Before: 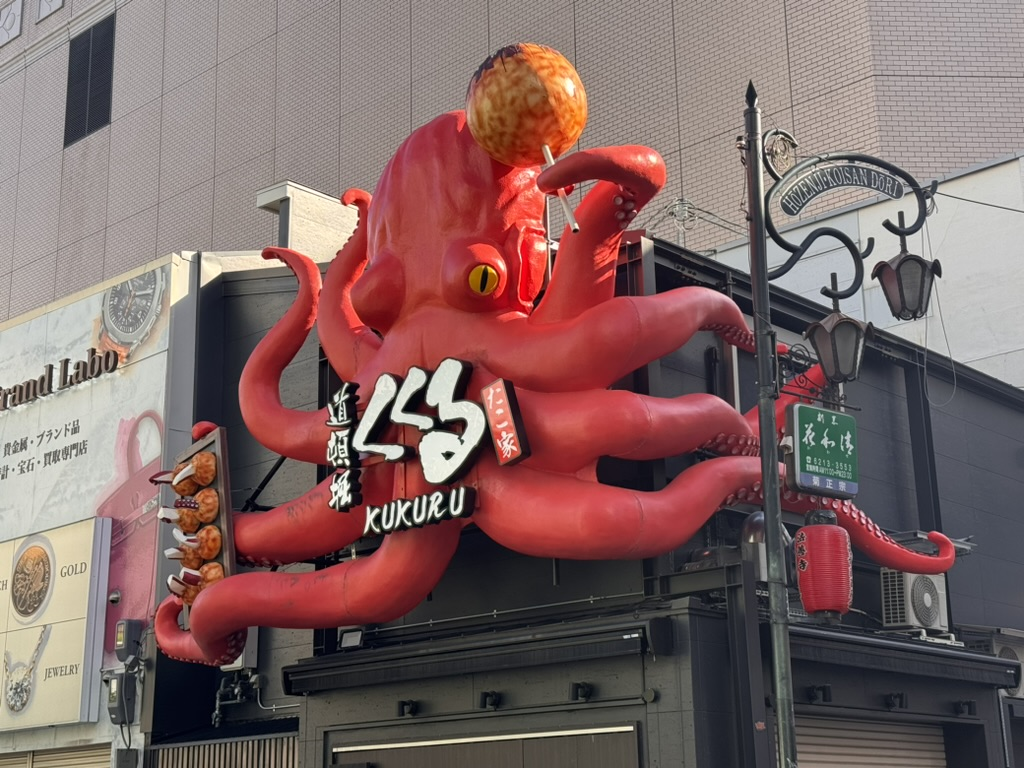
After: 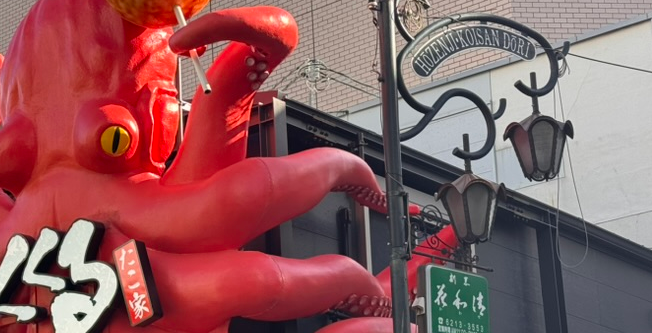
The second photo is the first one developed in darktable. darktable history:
crop: left 35.998%, top 18.185%, right 0.317%, bottom 38.392%
